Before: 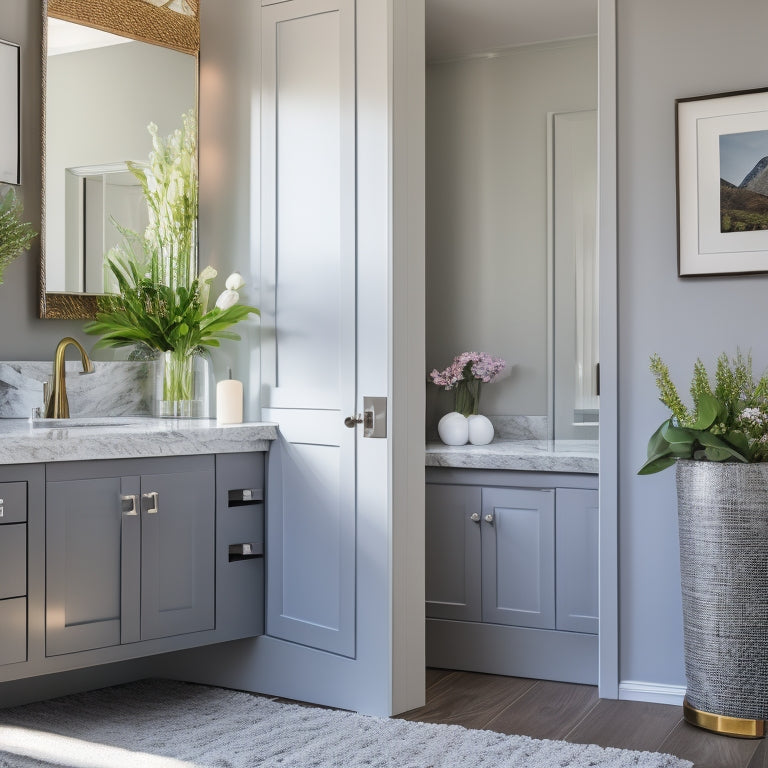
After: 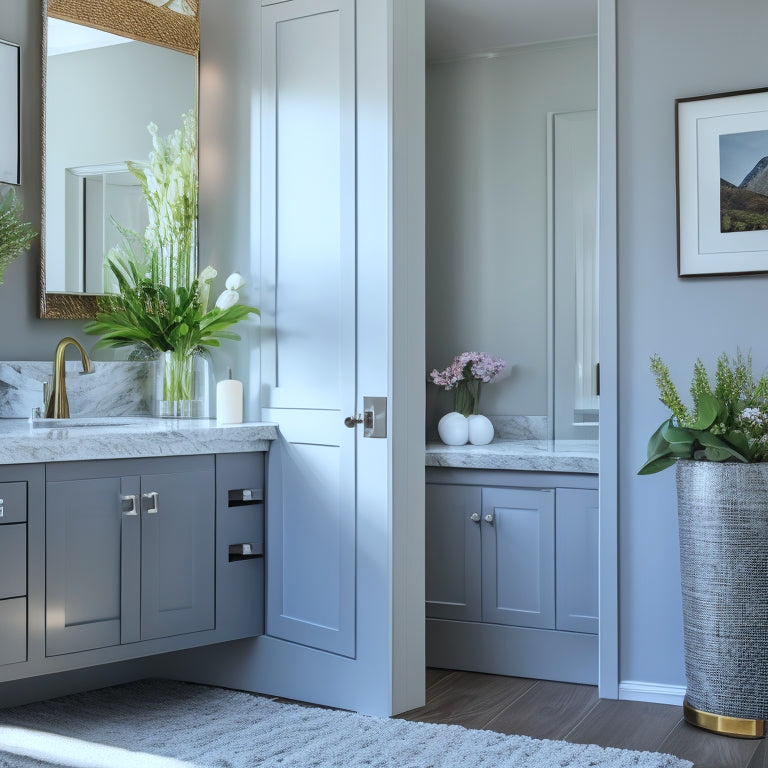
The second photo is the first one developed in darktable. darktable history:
color calibration: illuminant F (fluorescent), F source F9 (Cool White Deluxe 4150 K) – high CRI, x 0.375, y 0.373, temperature 4157.33 K
